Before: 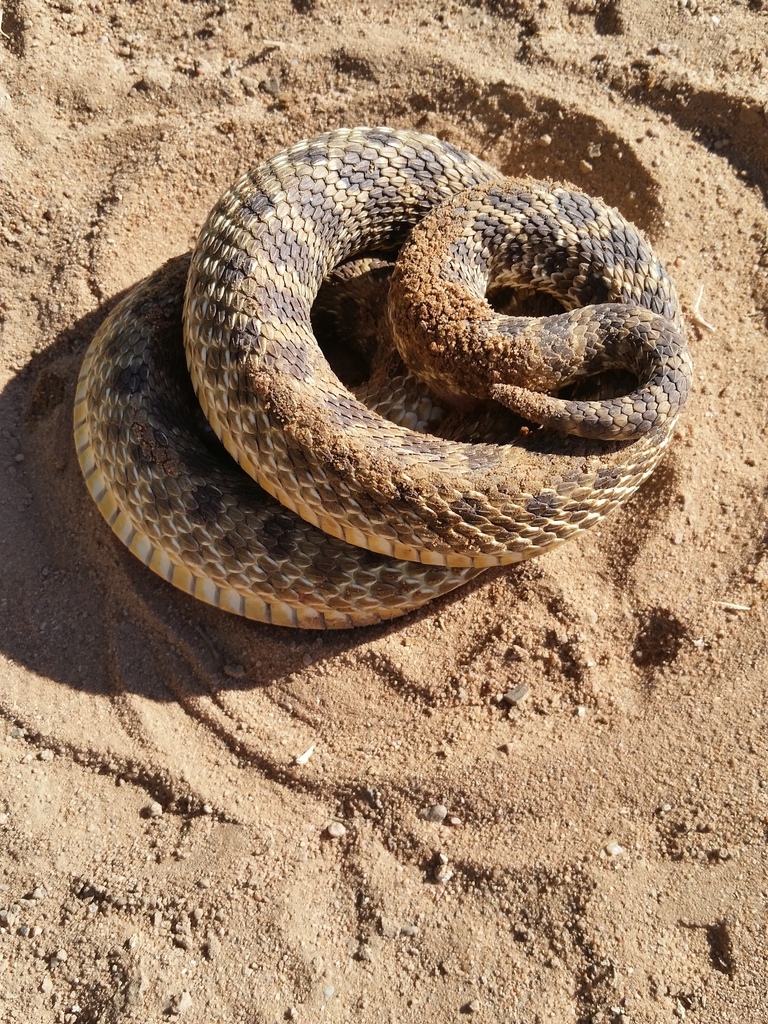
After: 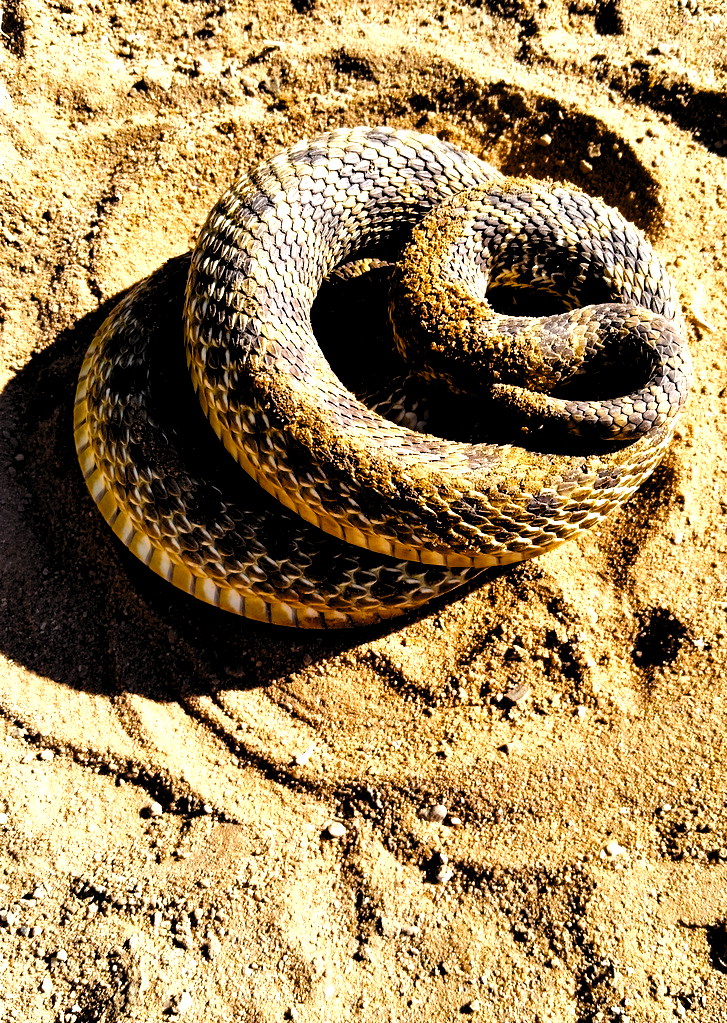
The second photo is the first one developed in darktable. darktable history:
shadows and highlights: shadows 25.7, highlights -25.73, highlights color adjustment 89.57%
levels: levels [0.129, 0.519, 0.867]
tone curve: curves: ch0 [(0, 0.014) (0.17, 0.099) (0.392, 0.438) (0.725, 0.828) (0.872, 0.918) (1, 0.981)]; ch1 [(0, 0) (0.402, 0.36) (0.488, 0.466) (0.5, 0.499) (0.515, 0.515) (0.574, 0.595) (0.619, 0.65) (0.701, 0.725) (1, 1)]; ch2 [(0, 0) (0.432, 0.422) (0.486, 0.49) (0.503, 0.503) (0.523, 0.554) (0.562, 0.606) (0.644, 0.694) (0.717, 0.753) (1, 0.991)], preserve colors none
crop and rotate: left 0%, right 5.213%
color balance rgb: highlights gain › luminance 9.736%, perceptual saturation grading › global saturation 35.352%, global vibrance 16.028%, saturation formula JzAzBz (2021)
